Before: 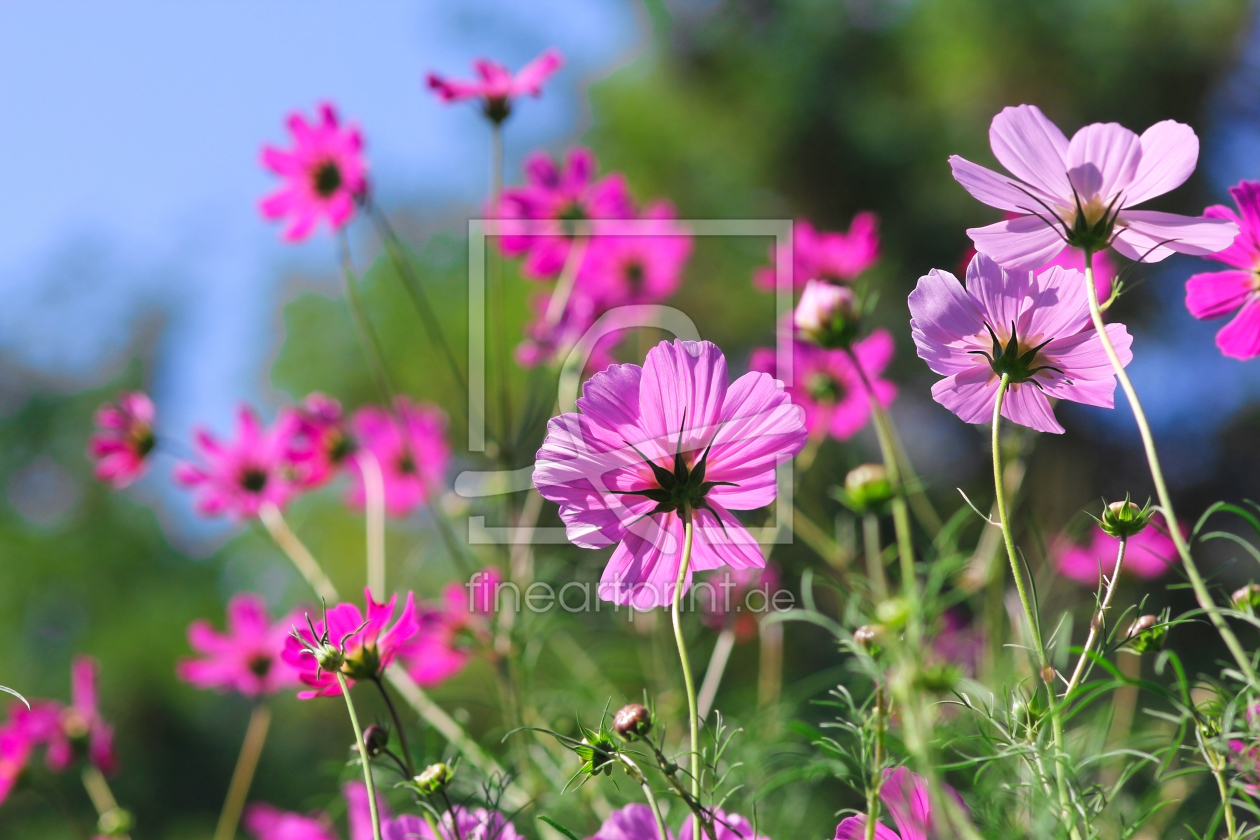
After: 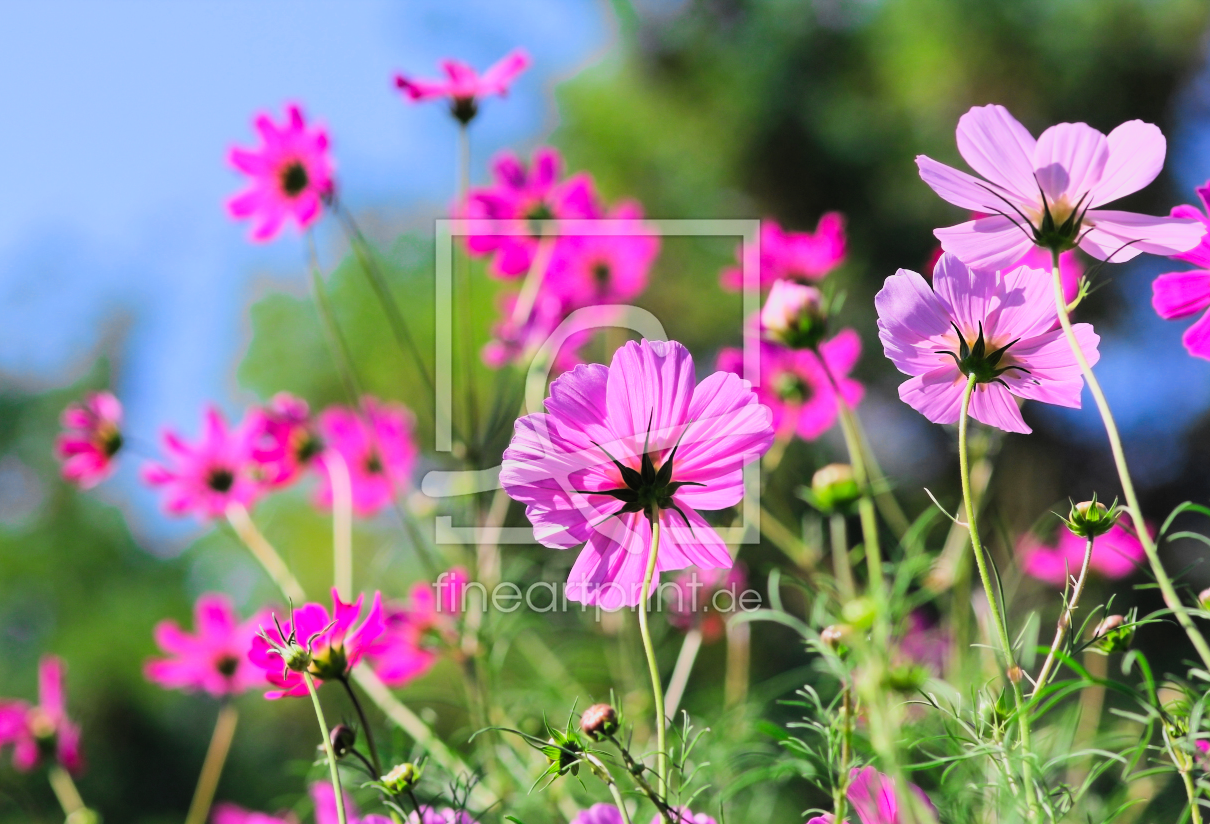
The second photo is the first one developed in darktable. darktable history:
contrast brightness saturation: contrast 0.205, brightness 0.161, saturation 0.22
crop and rotate: left 2.627%, right 1.33%, bottom 1.812%
filmic rgb: black relative exposure -7.65 EV, white relative exposure 4.56 EV, hardness 3.61, color science v6 (2022)
